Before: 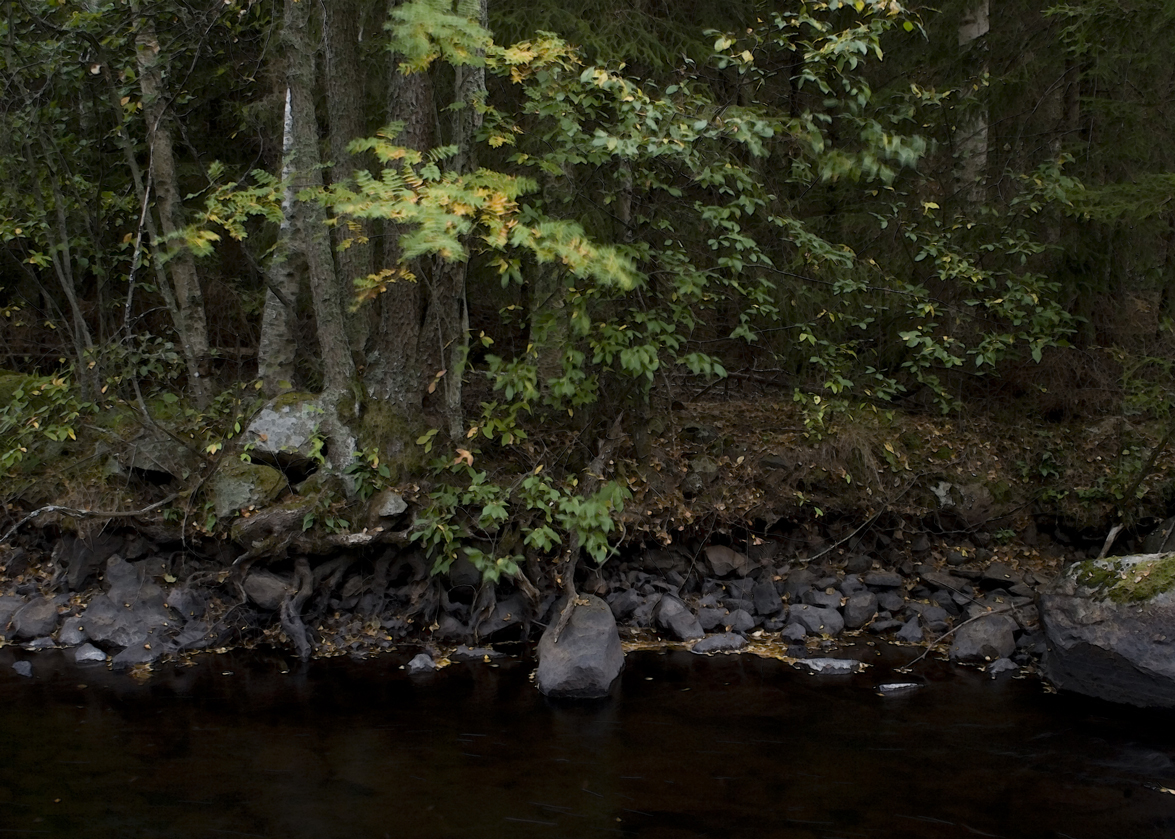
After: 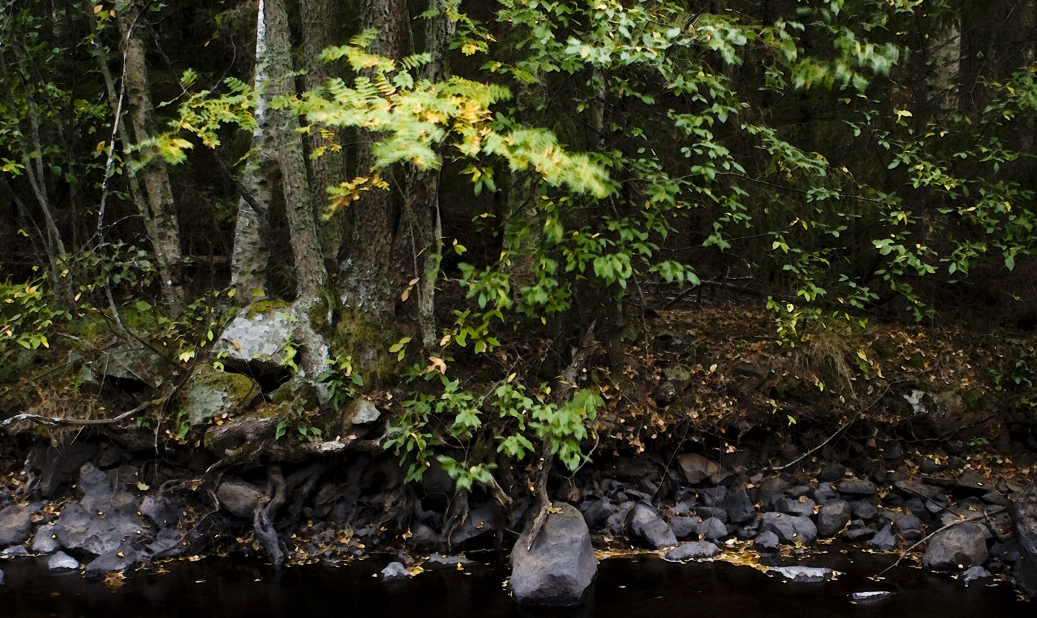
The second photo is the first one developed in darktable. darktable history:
exposure: exposure 0.379 EV, compensate highlight preservation false
crop and rotate: left 2.344%, top 11.074%, right 9.341%, bottom 15.163%
base curve: curves: ch0 [(0, 0) (0.036, 0.025) (0.121, 0.166) (0.206, 0.329) (0.605, 0.79) (1, 1)], preserve colors none
